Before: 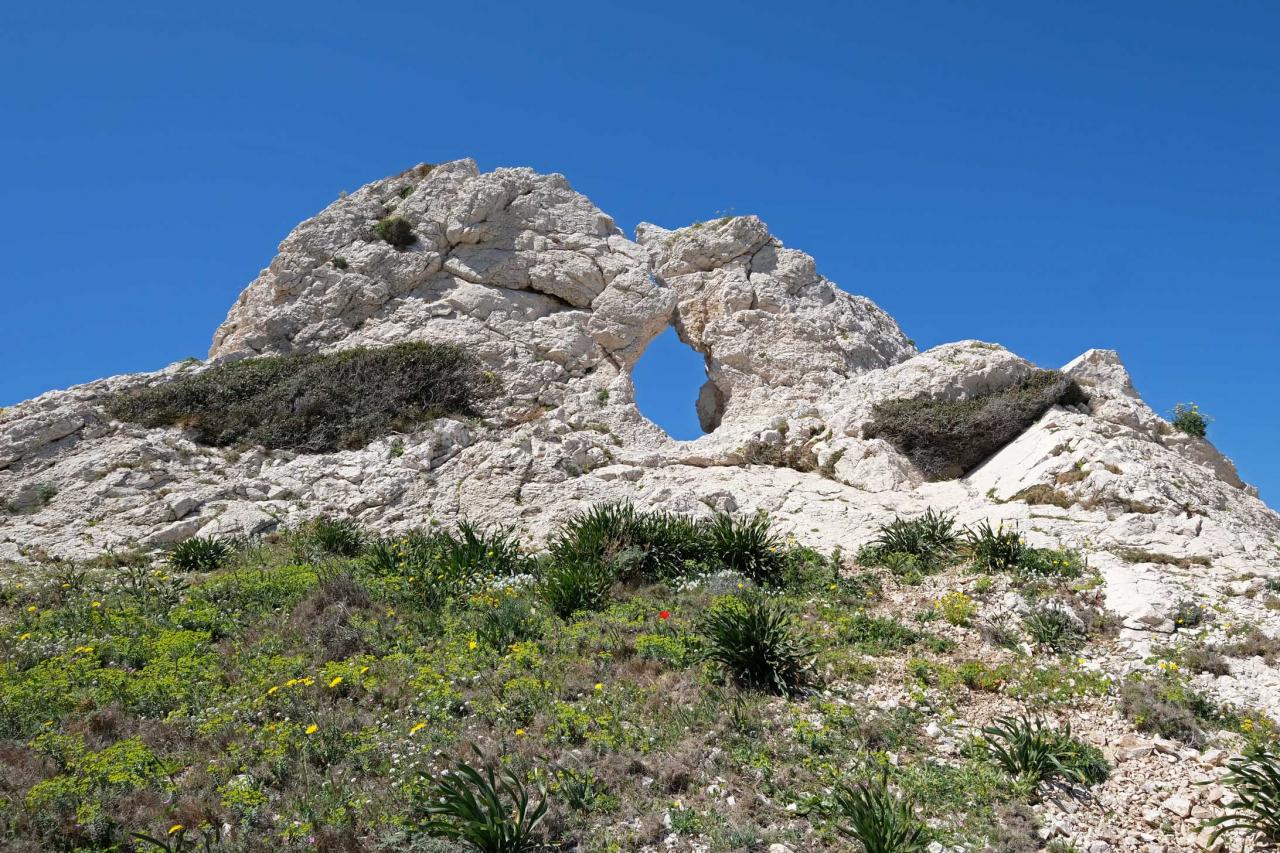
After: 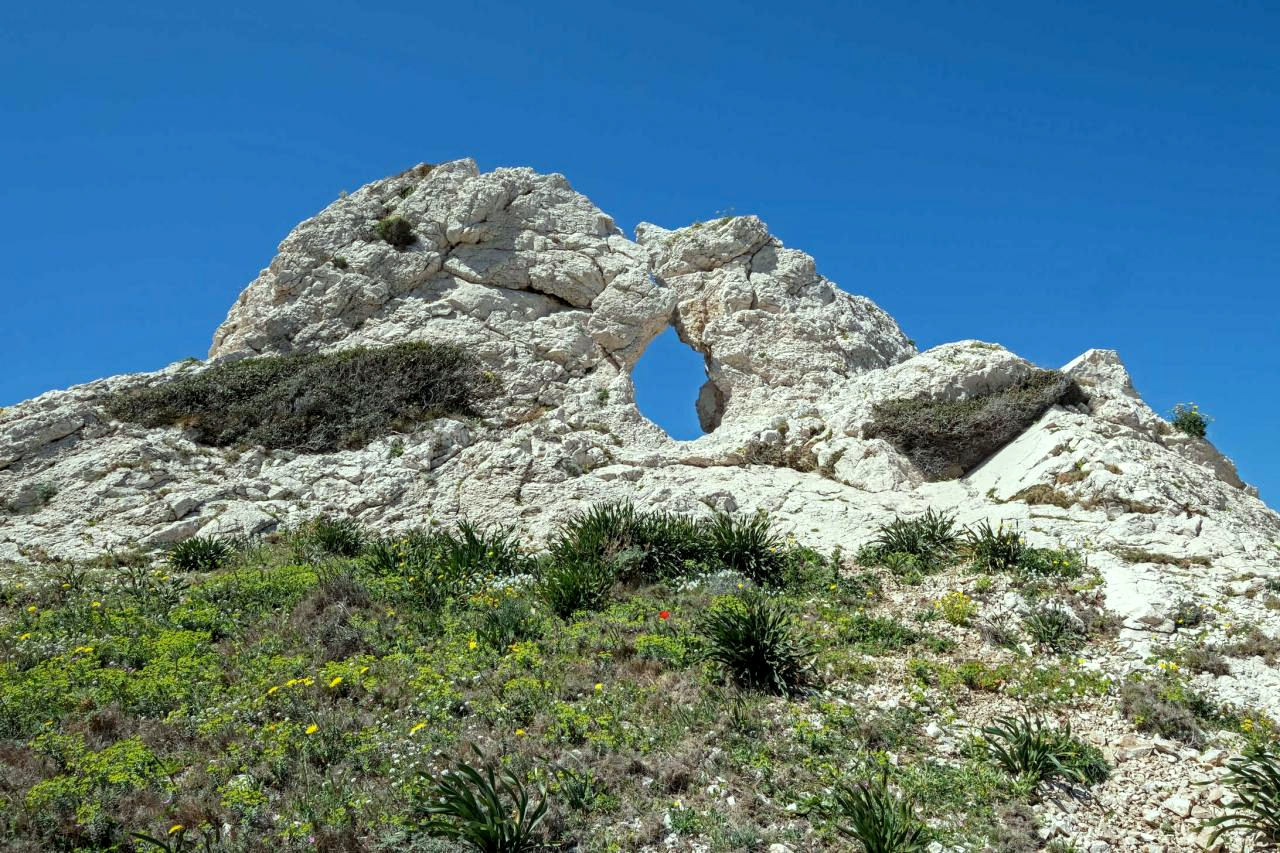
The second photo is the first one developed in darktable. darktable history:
local contrast: detail 130%
color correction: highlights a* -8, highlights b* 3.1
tone equalizer: on, module defaults
